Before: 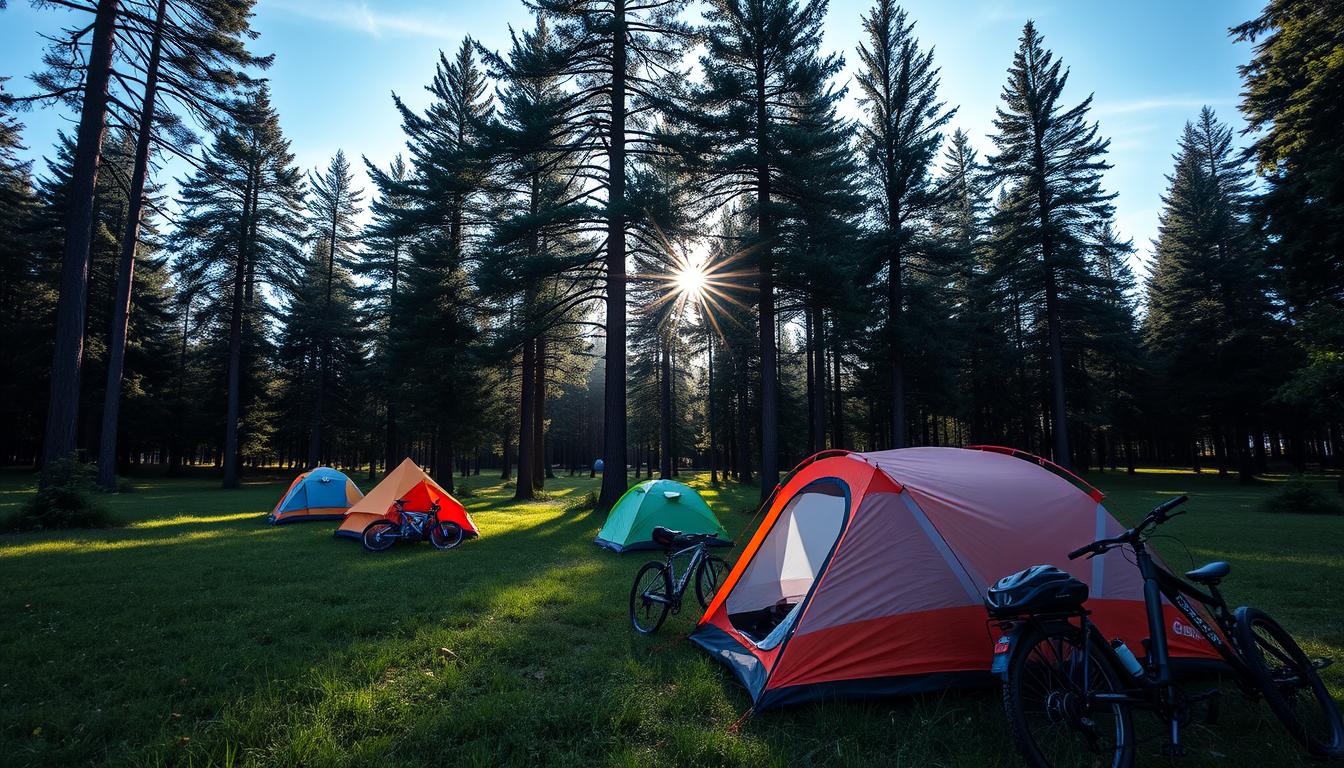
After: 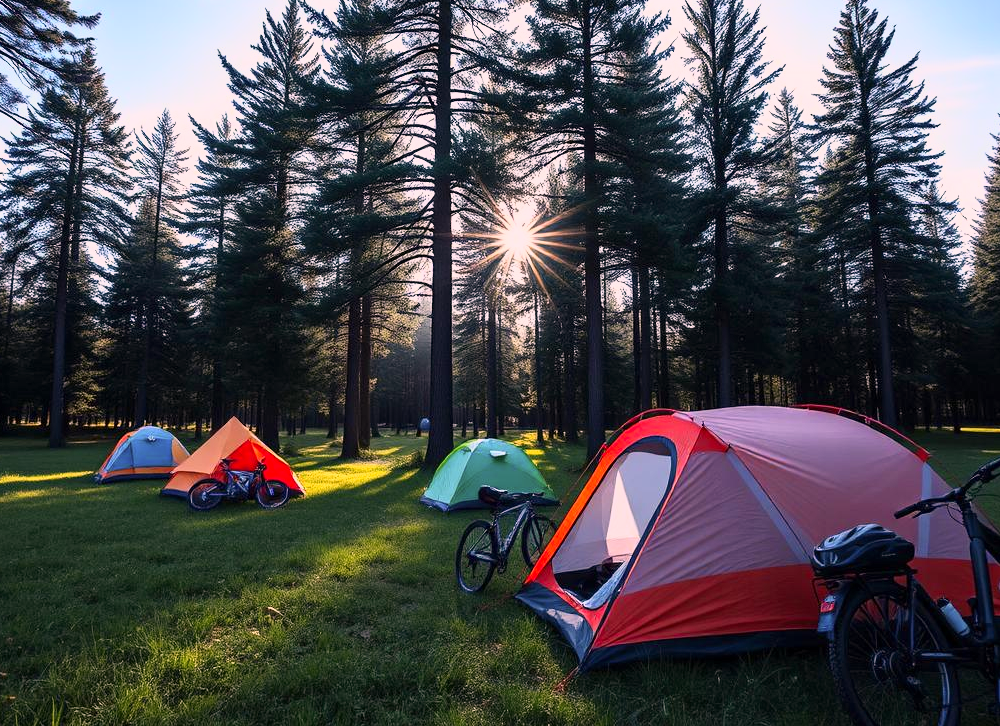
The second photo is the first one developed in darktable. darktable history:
base curve: curves: ch0 [(0, 0) (0.088, 0.125) (0.176, 0.251) (0.354, 0.501) (0.613, 0.749) (1, 0.877)]
crop and rotate: left 12.971%, top 5.351%, right 12.622%
color correction: highlights a* 14.64, highlights b* 4.85
shadows and highlights: shadows 12.26, white point adjustment 1.2, highlights -0.366, soften with gaussian
